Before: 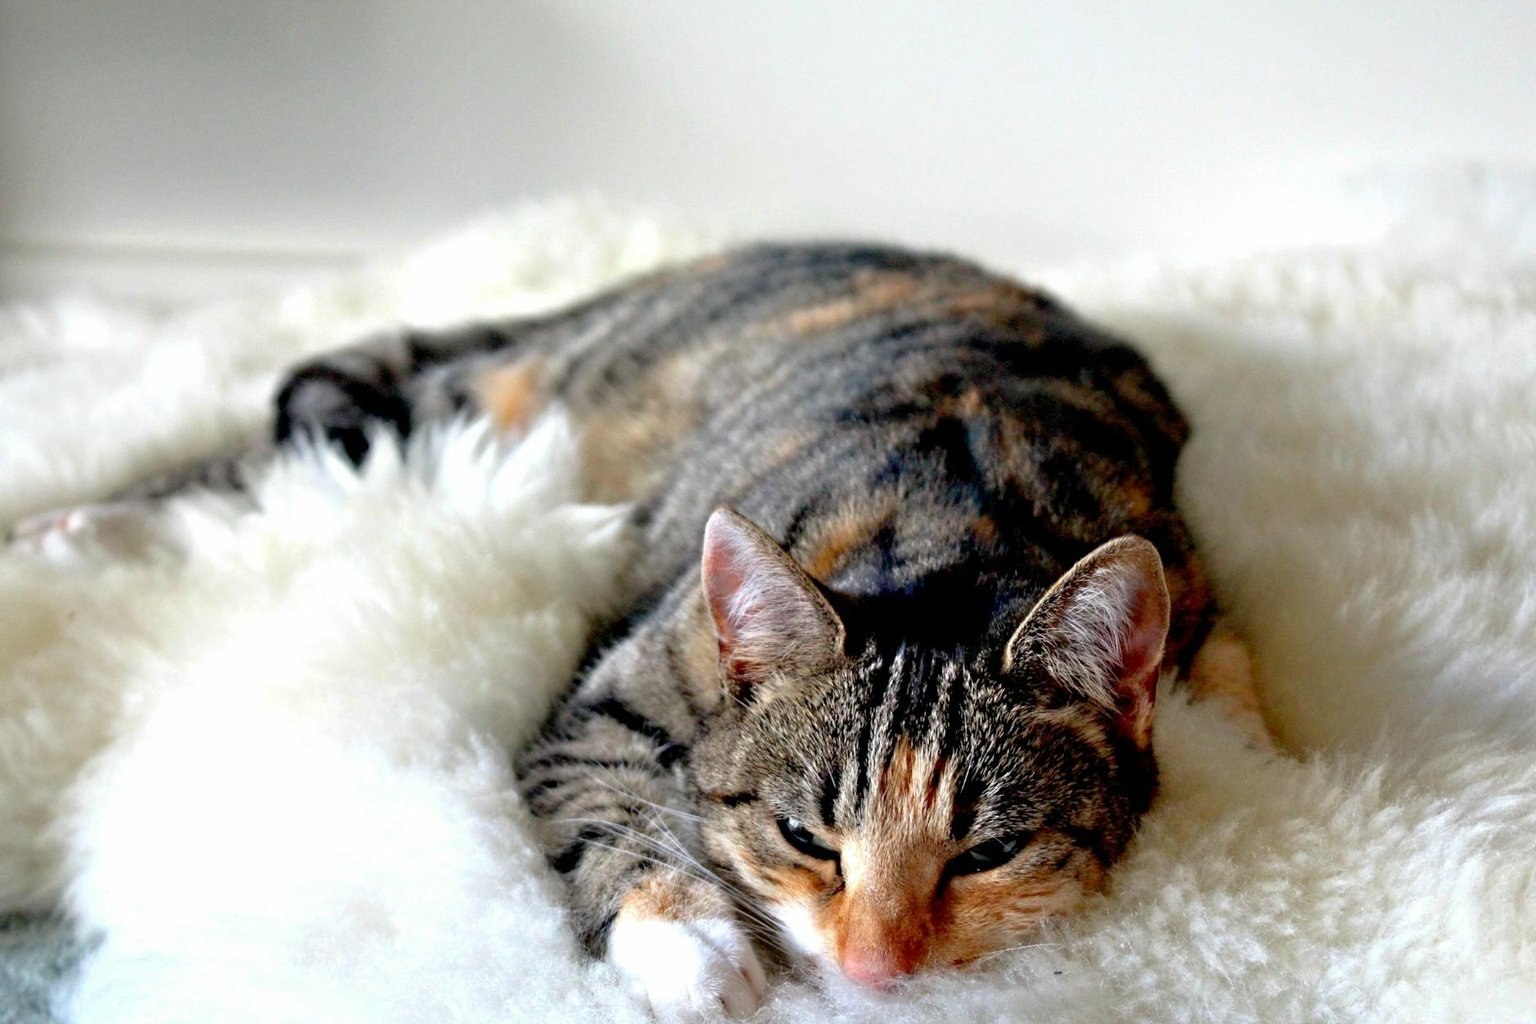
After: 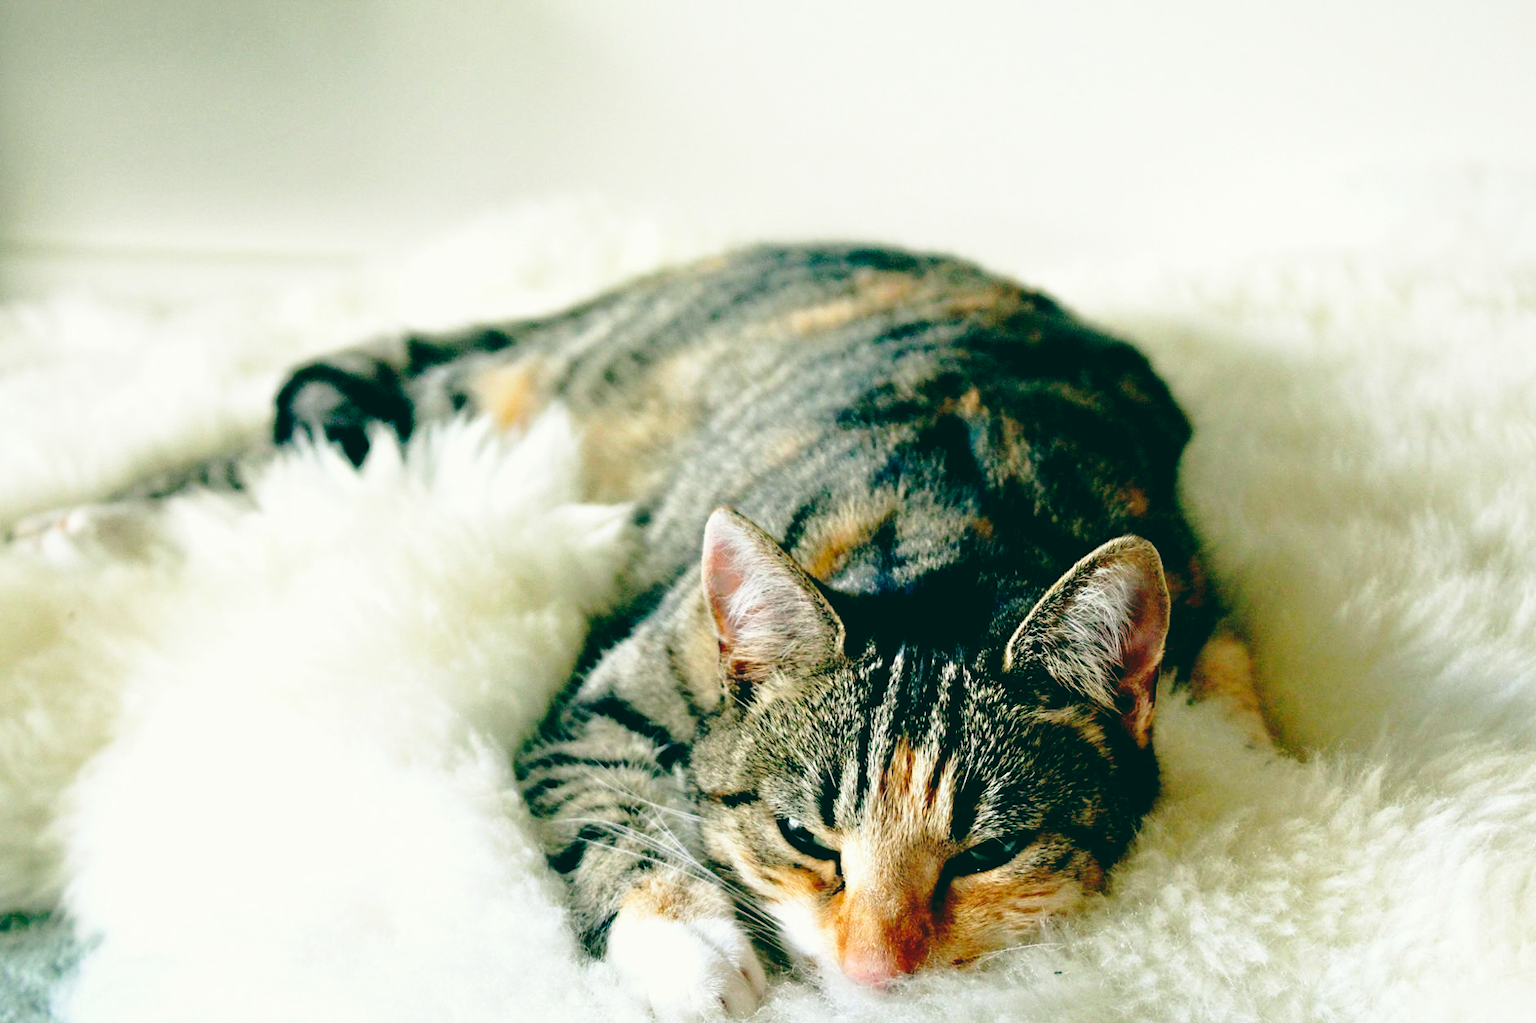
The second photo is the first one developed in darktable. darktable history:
color balance: lift [1.005, 0.99, 1.007, 1.01], gamma [1, 1.034, 1.032, 0.966], gain [0.873, 1.055, 1.067, 0.933]
base curve: curves: ch0 [(0, 0) (0.028, 0.03) (0.121, 0.232) (0.46, 0.748) (0.859, 0.968) (1, 1)], preserve colors none
